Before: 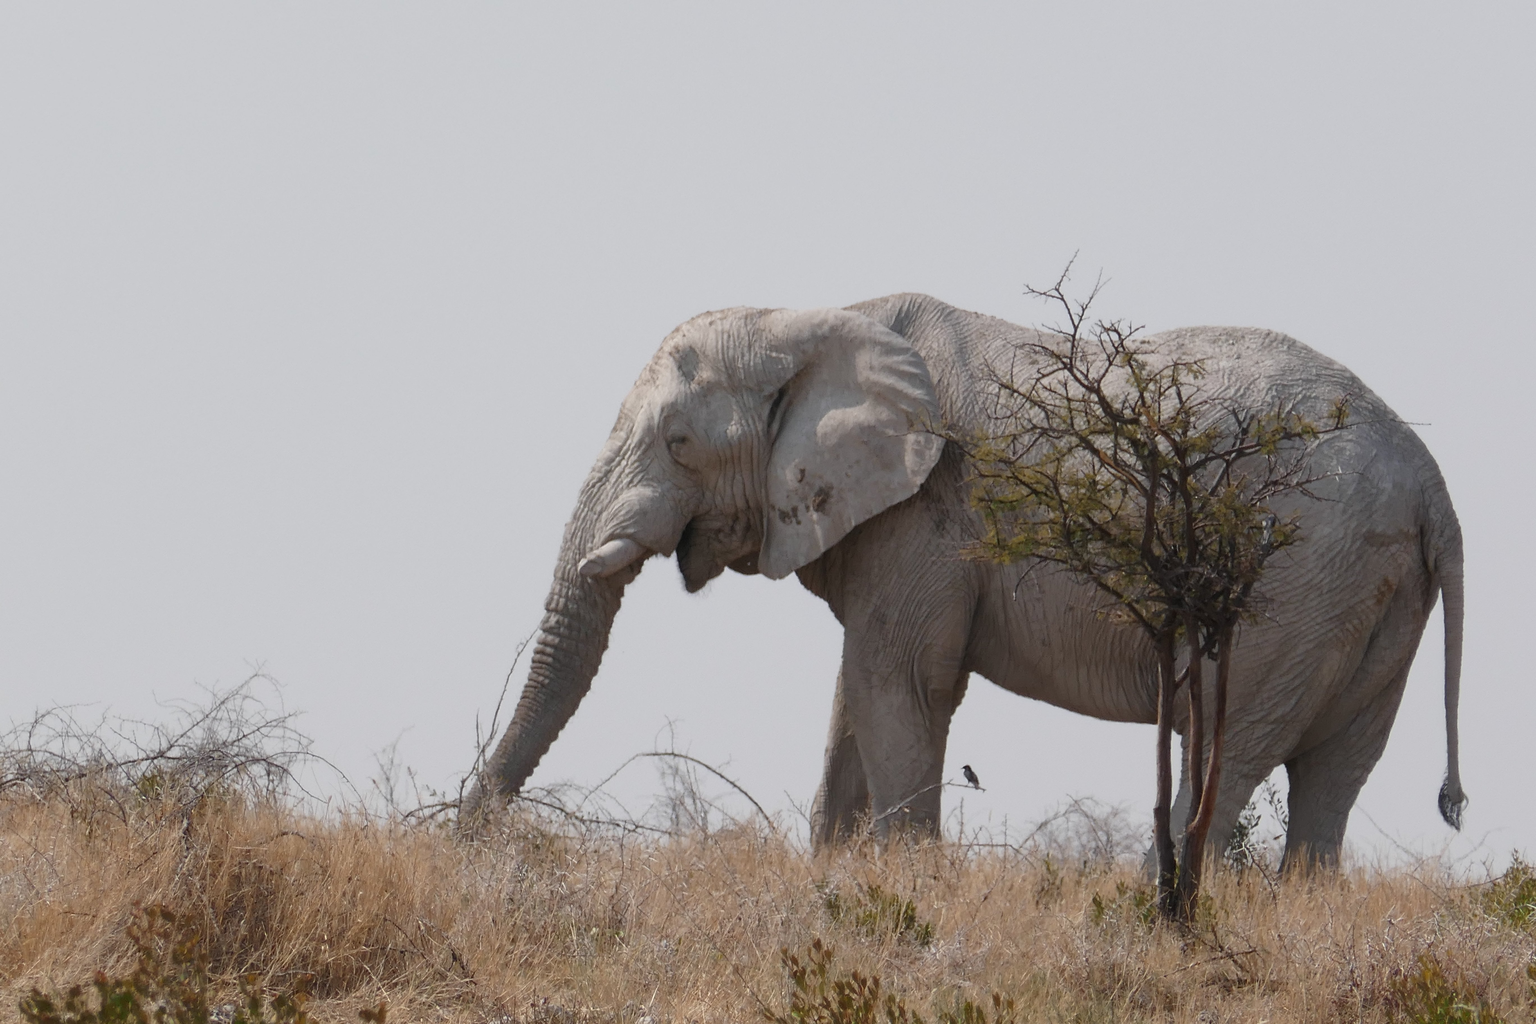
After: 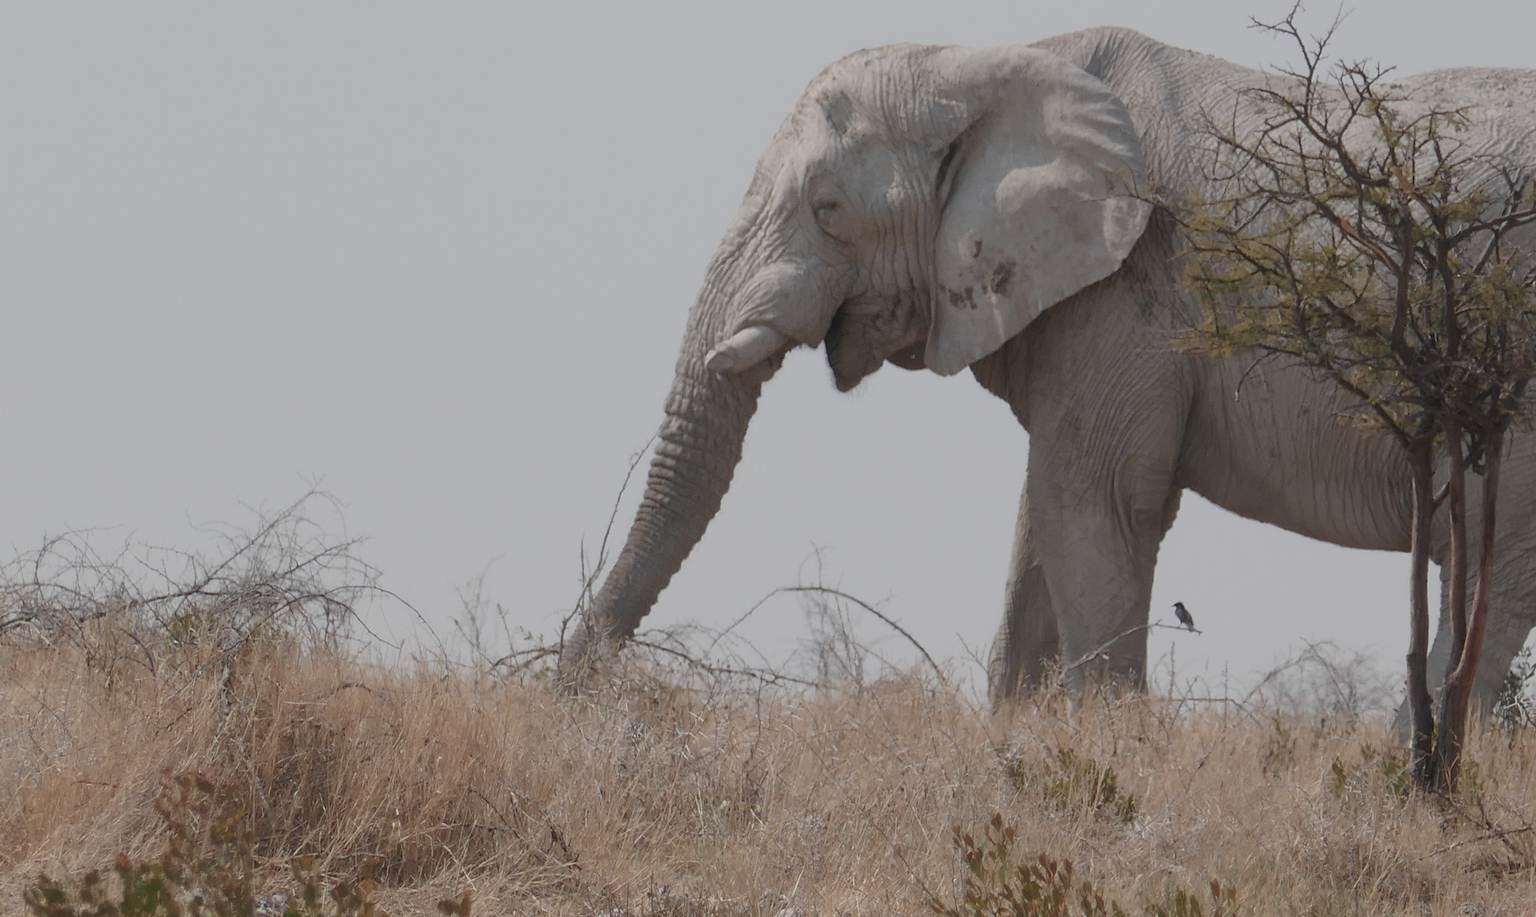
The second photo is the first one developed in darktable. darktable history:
color balance rgb: perceptual saturation grading › global saturation -27.94%, hue shift -2.27°, contrast -21.26%
crop: top 26.531%, right 17.959%
